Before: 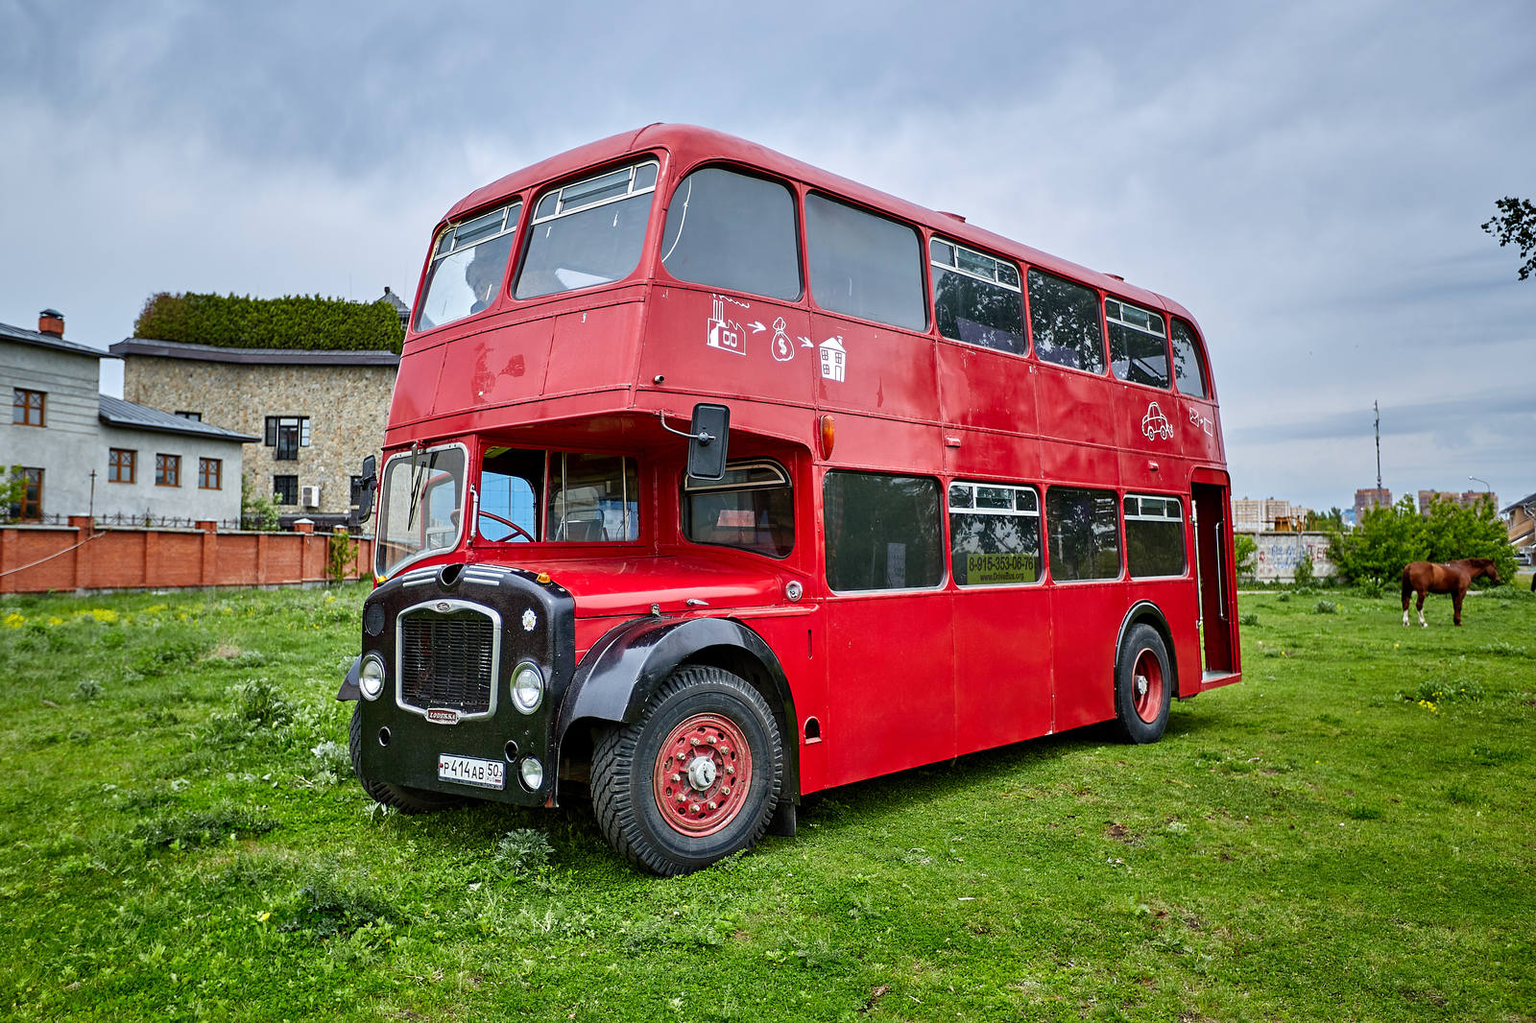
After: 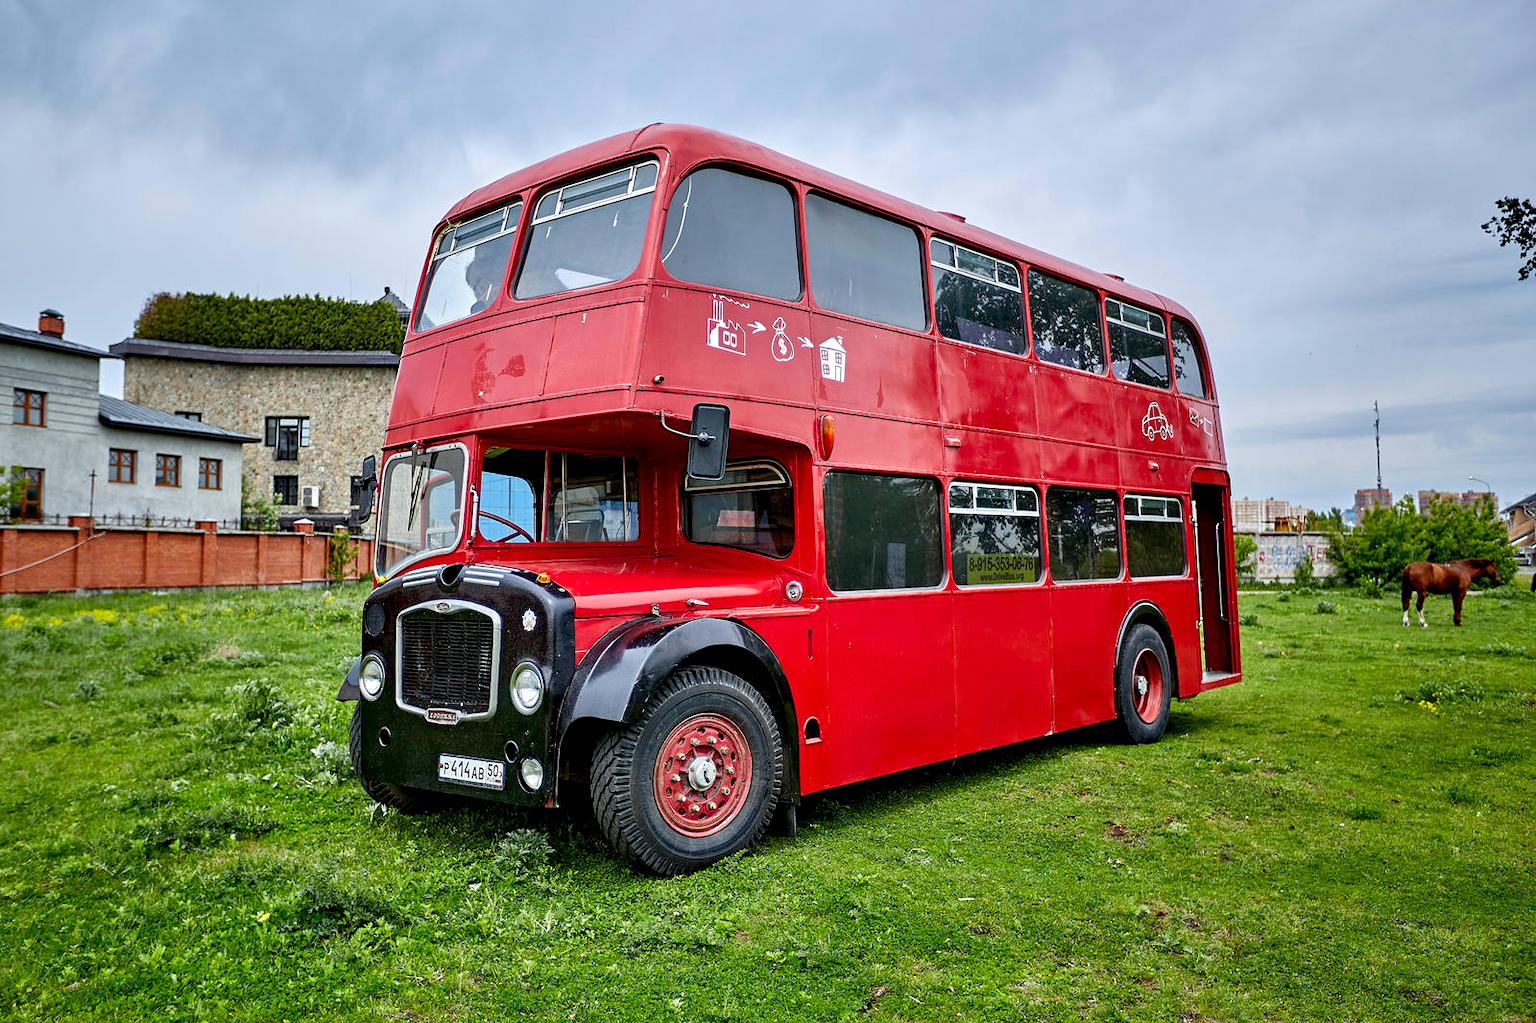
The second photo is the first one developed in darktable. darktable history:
exposure: black level correction 0.007, exposure 0.087 EV, compensate exposure bias true, compensate highlight preservation false
